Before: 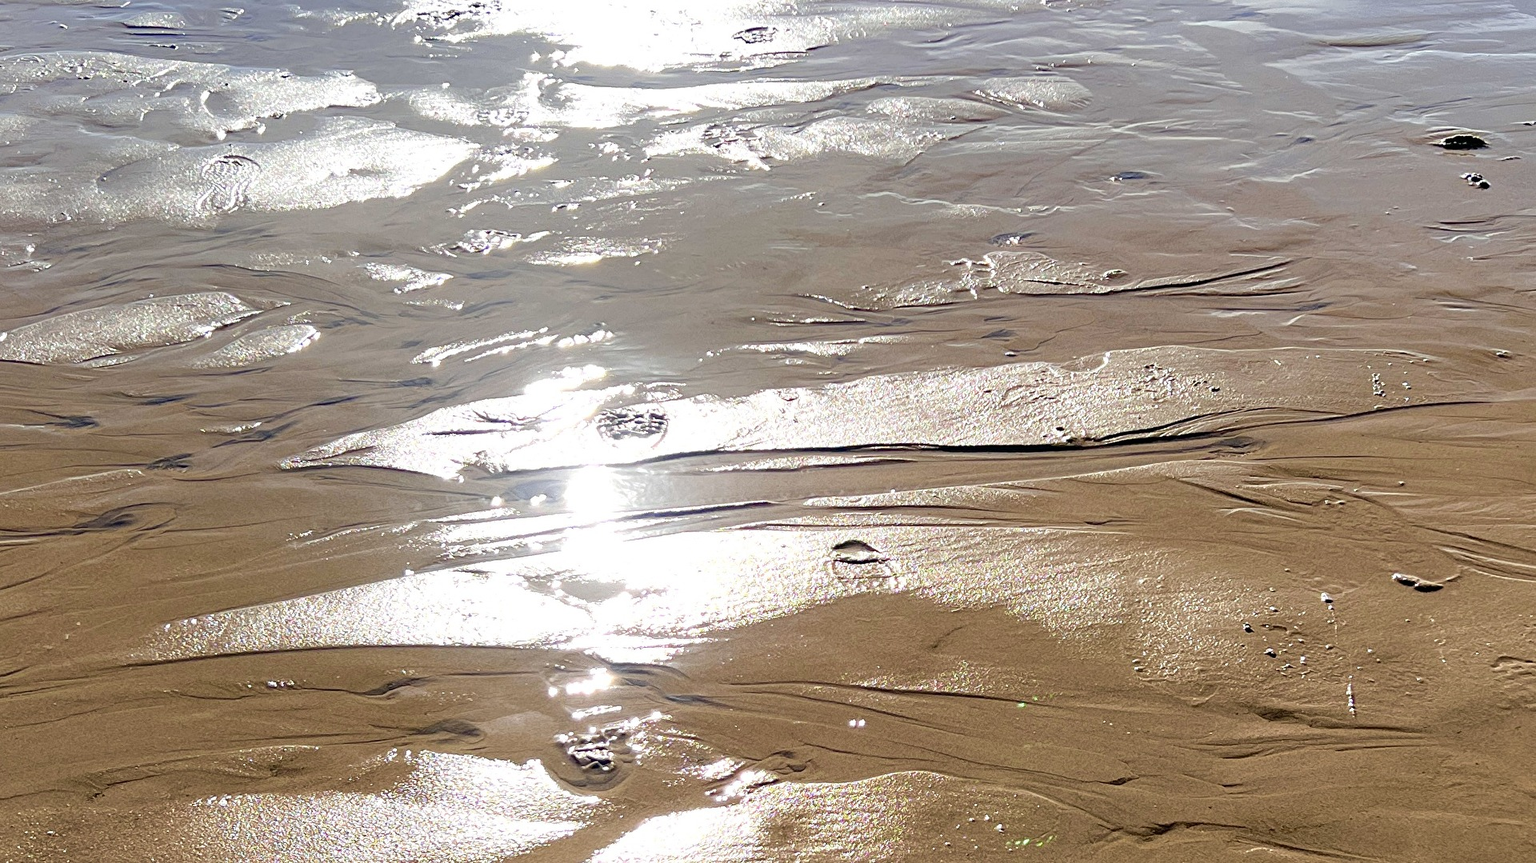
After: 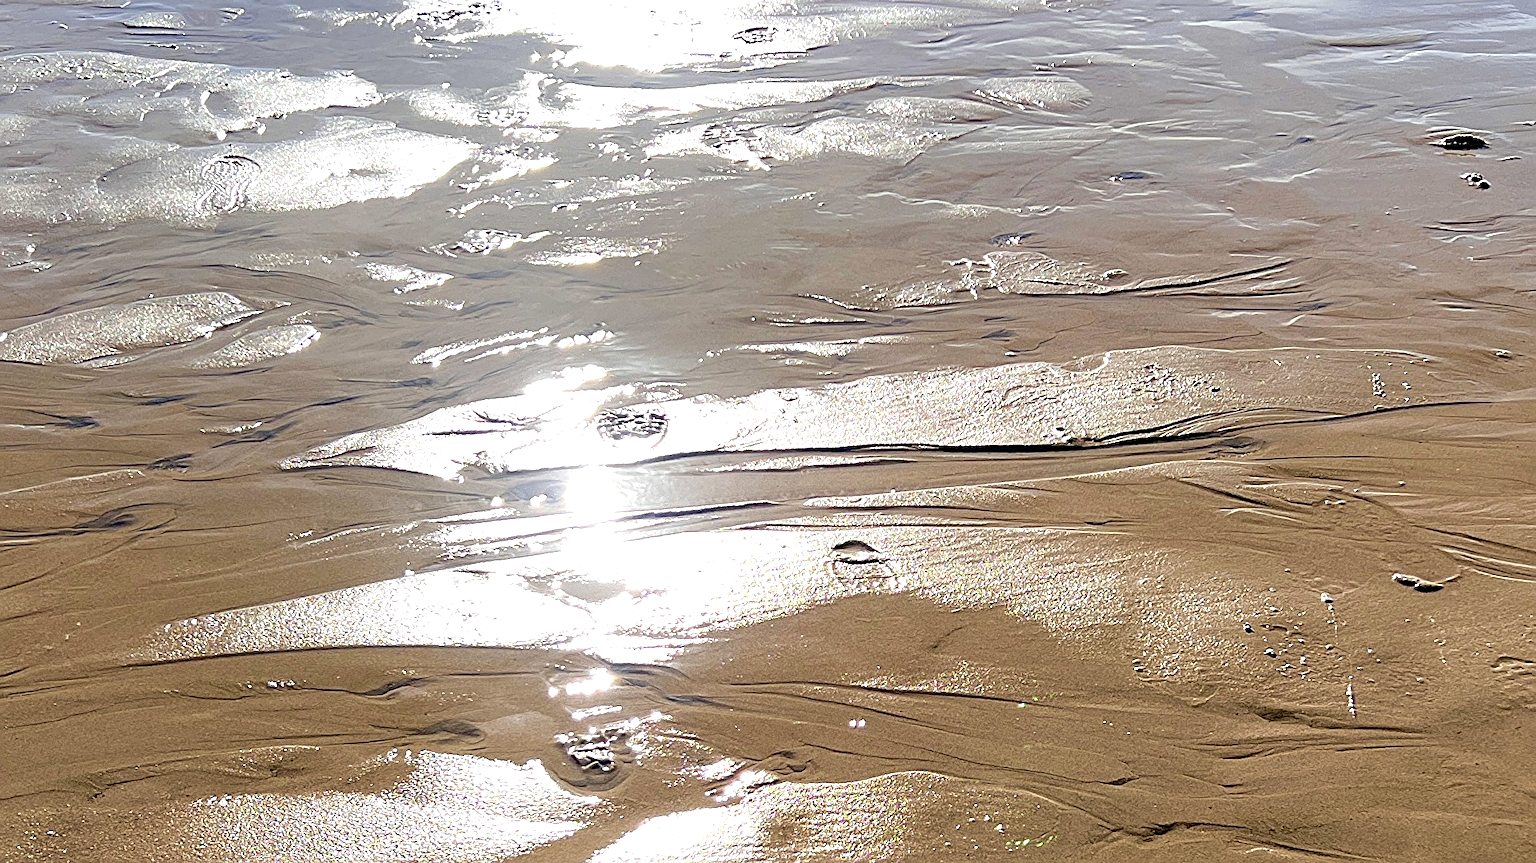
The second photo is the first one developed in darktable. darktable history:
sharpen: on, module defaults
exposure: black level correction 0, exposure 0.199 EV, compensate highlight preservation false
